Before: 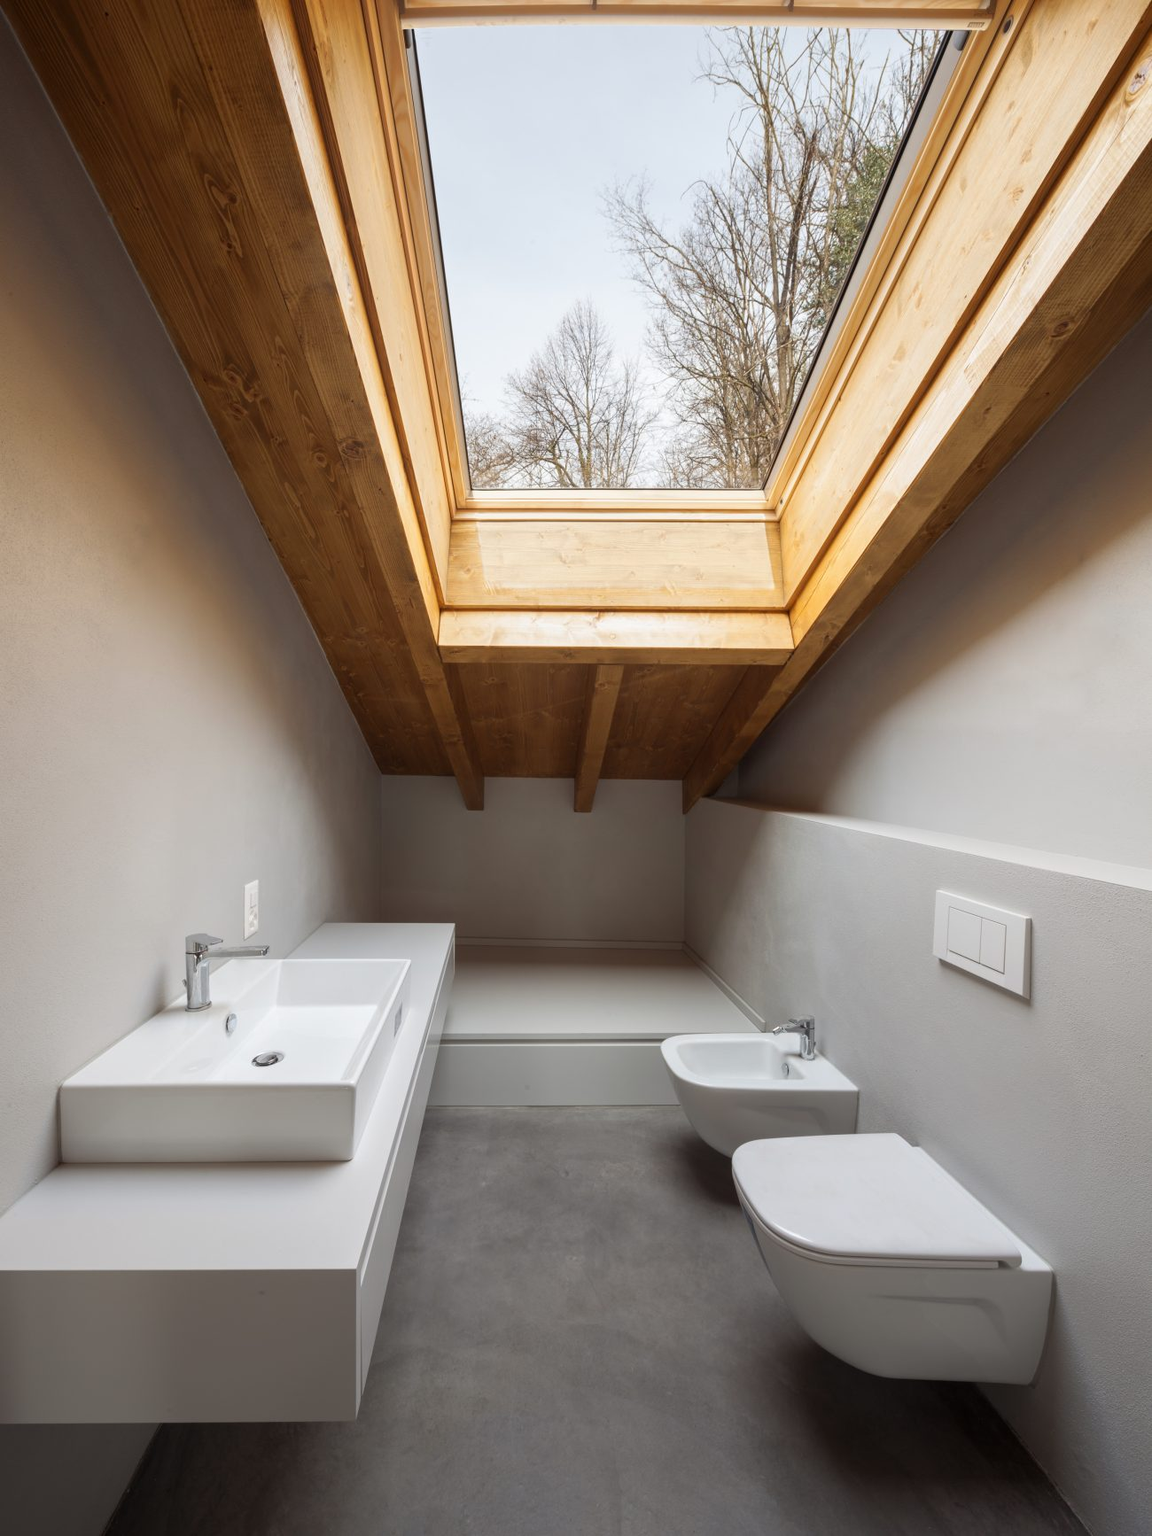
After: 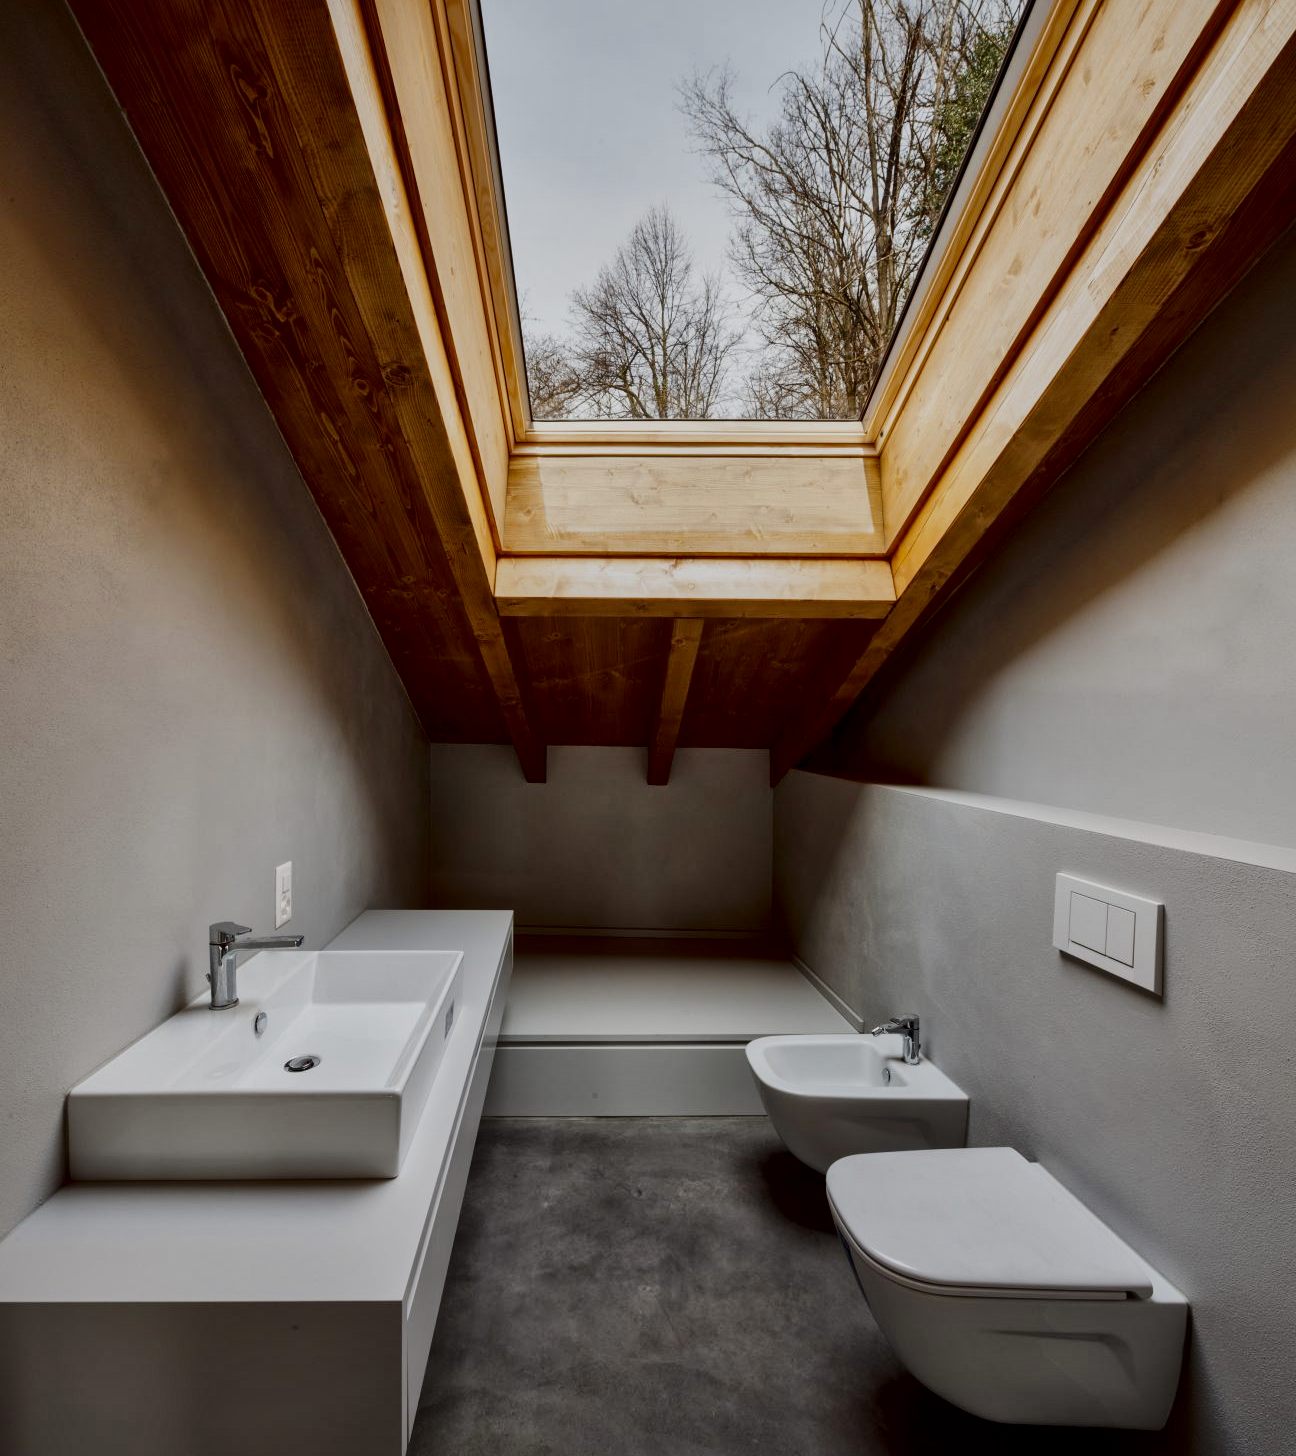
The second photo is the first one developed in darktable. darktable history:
crop: top 7.625%, bottom 8.027%
filmic rgb: black relative exposure -6.82 EV, white relative exposure 5.89 EV, hardness 2.71
contrast brightness saturation: contrast 0.22, brightness -0.19, saturation 0.24
tone equalizer: -8 EV 0.25 EV, -7 EV 0.417 EV, -6 EV 0.417 EV, -5 EV 0.25 EV, -3 EV -0.25 EV, -2 EV -0.417 EV, -1 EV -0.417 EV, +0 EV -0.25 EV, edges refinement/feathering 500, mask exposure compensation -1.57 EV, preserve details guided filter
local contrast: mode bilateral grid, contrast 20, coarseness 50, detail 179%, midtone range 0.2
